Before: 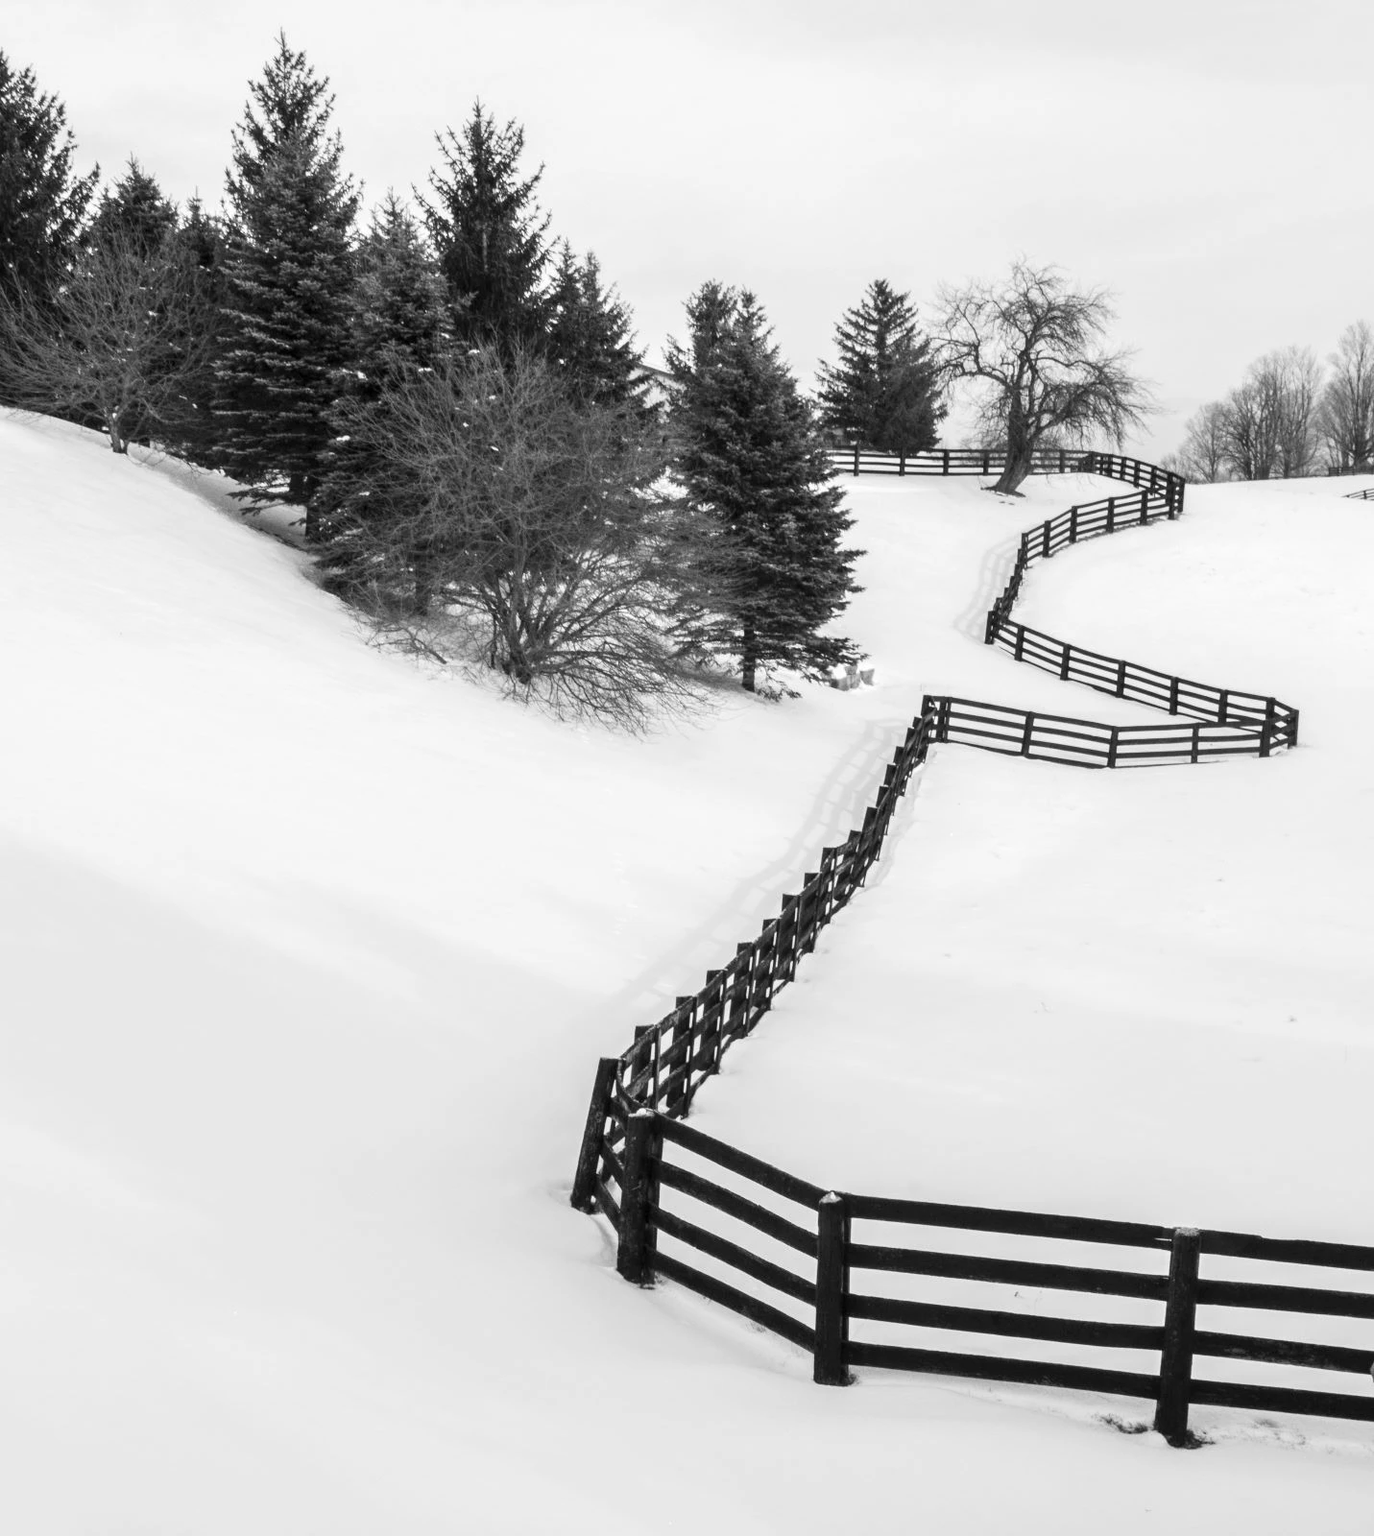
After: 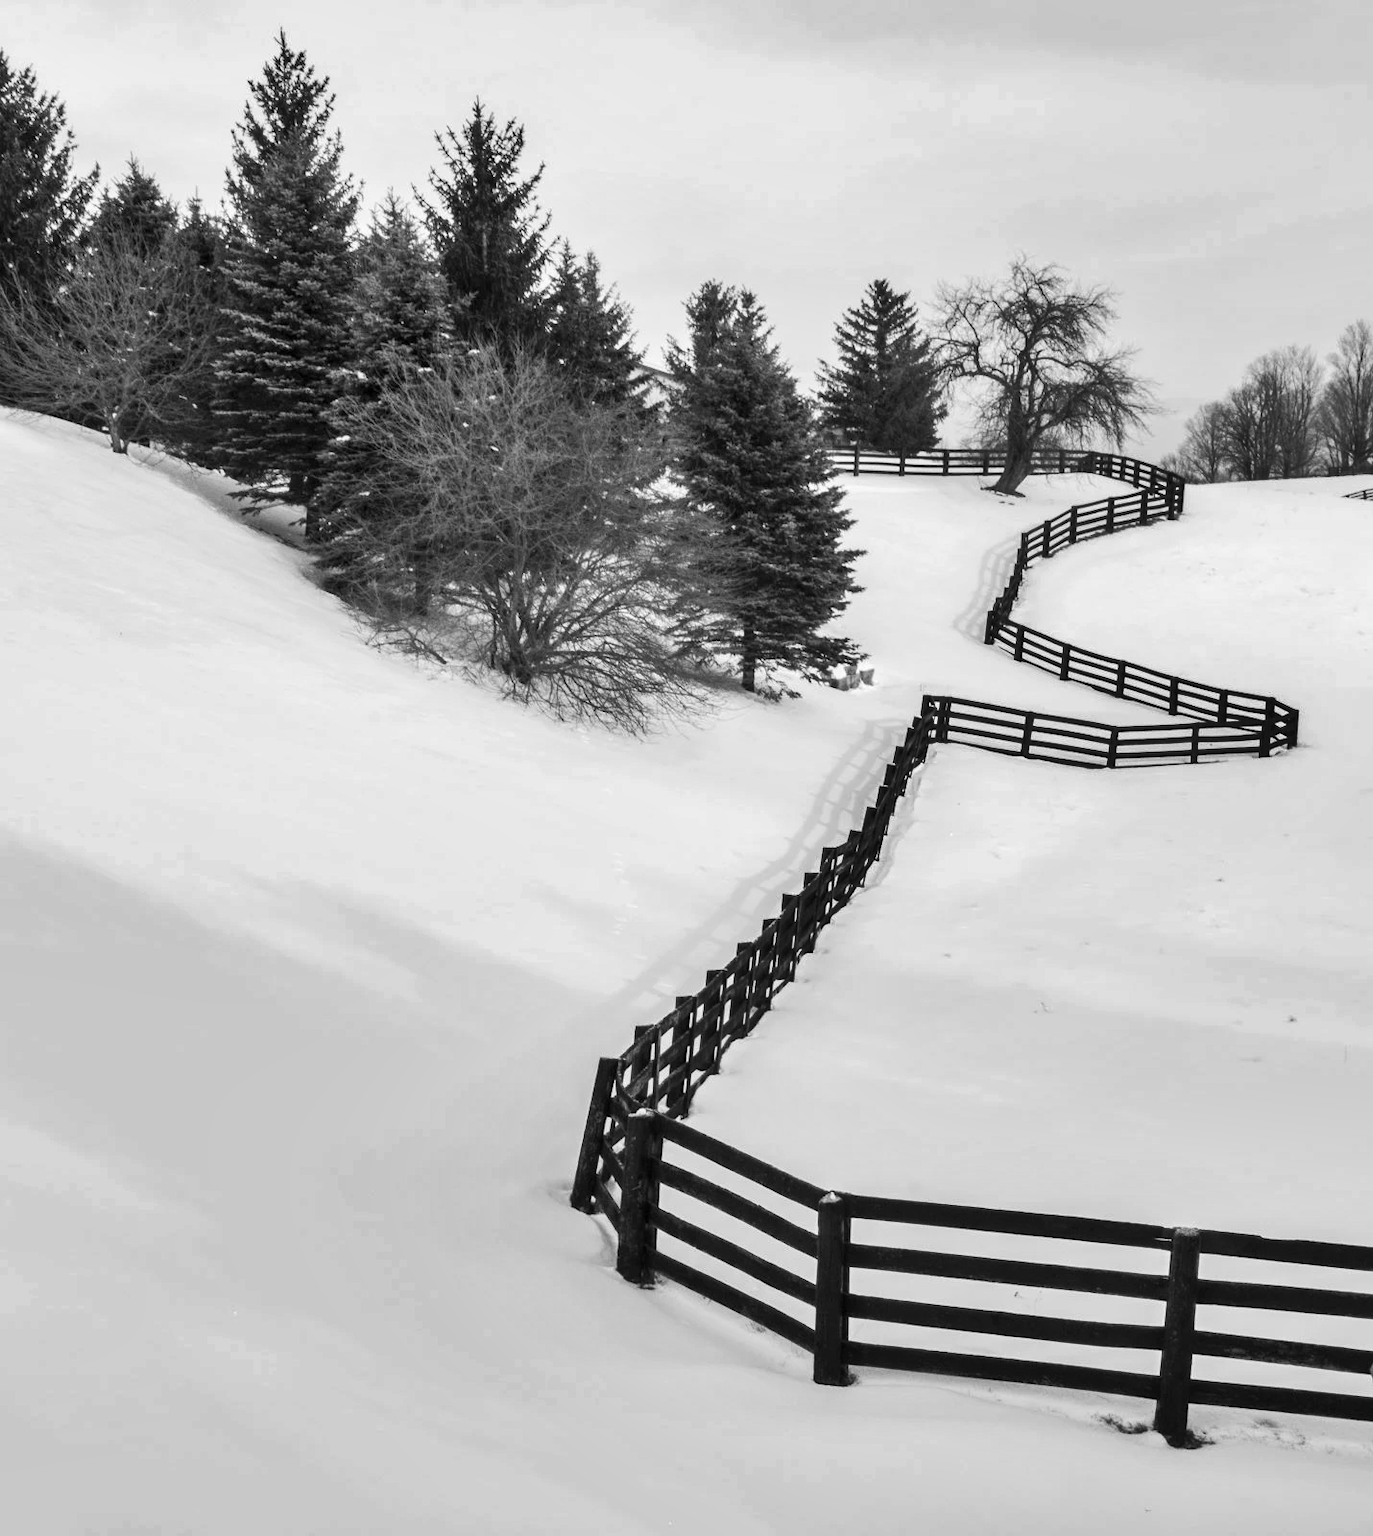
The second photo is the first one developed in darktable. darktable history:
shadows and highlights: shadows 75, highlights -60.85, soften with gaussian
velvia: on, module defaults
monochrome: a -6.99, b 35.61, size 1.4
